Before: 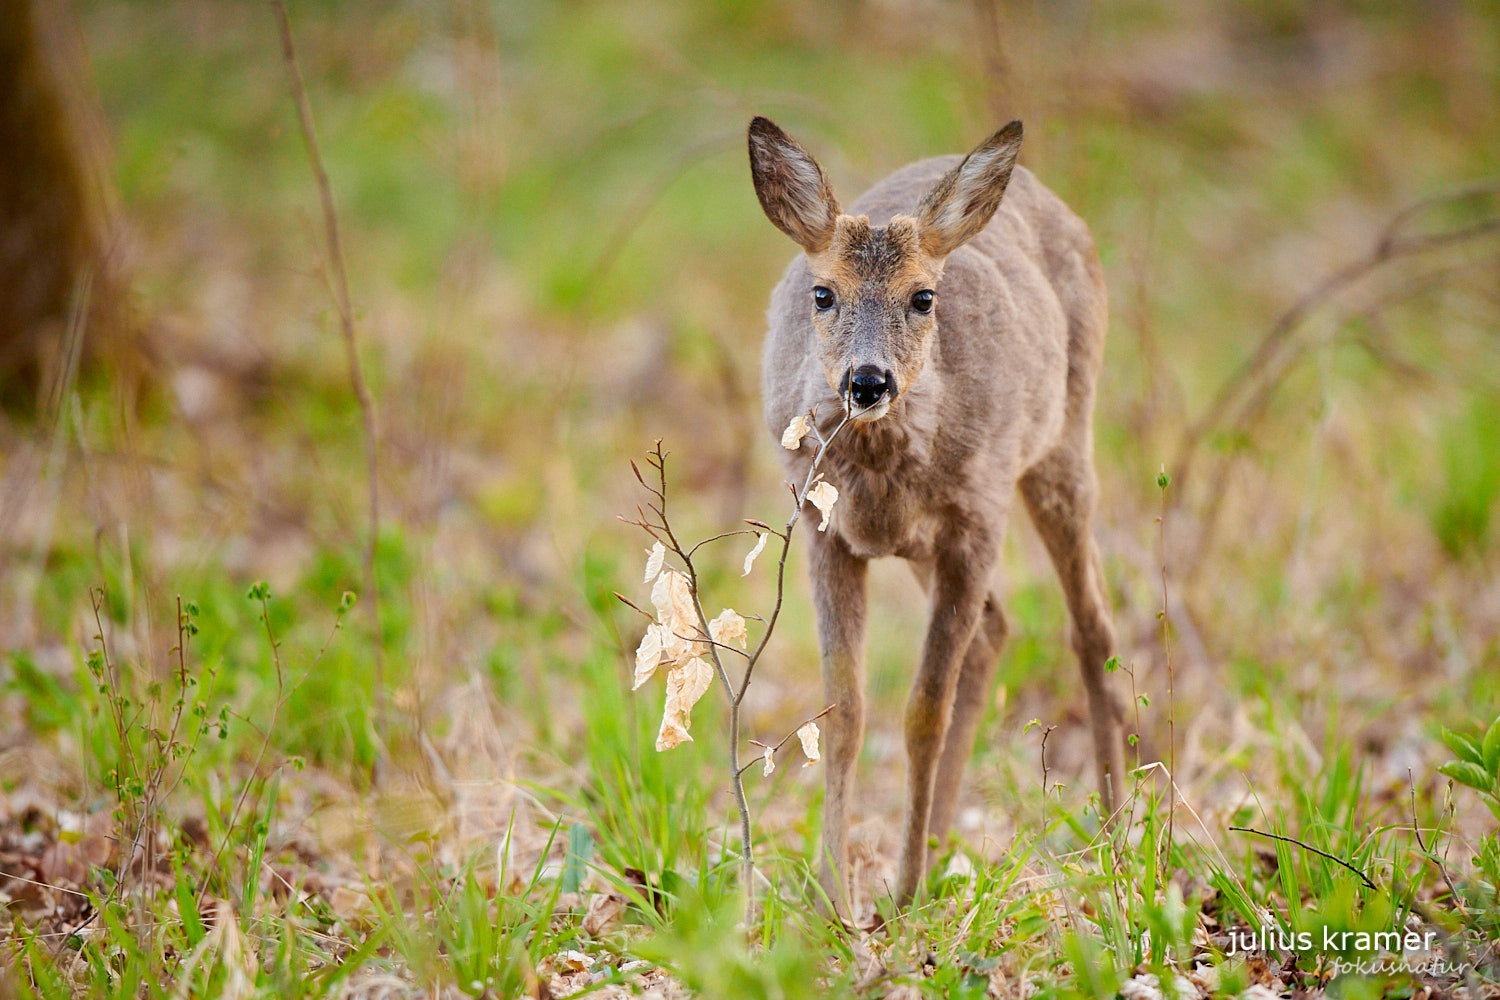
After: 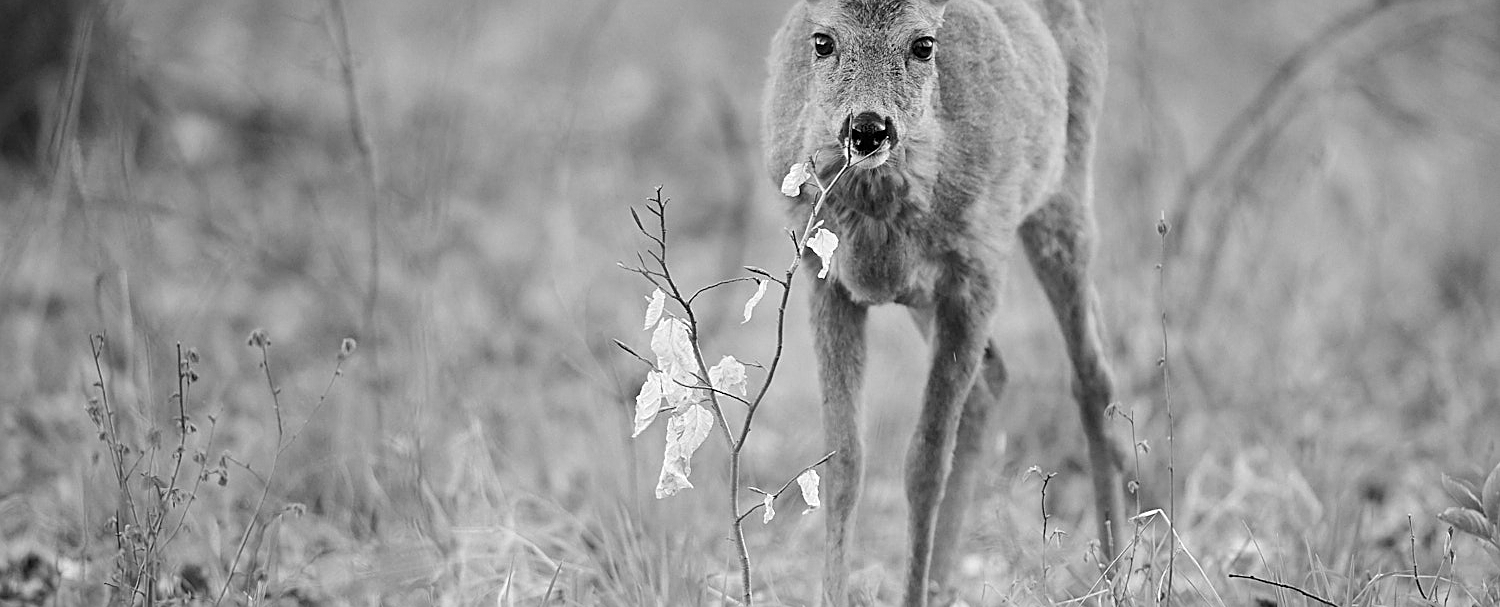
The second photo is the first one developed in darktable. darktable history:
sharpen: on, module defaults
crop and rotate: top 25.357%, bottom 13.942%
contrast brightness saturation: saturation -1
